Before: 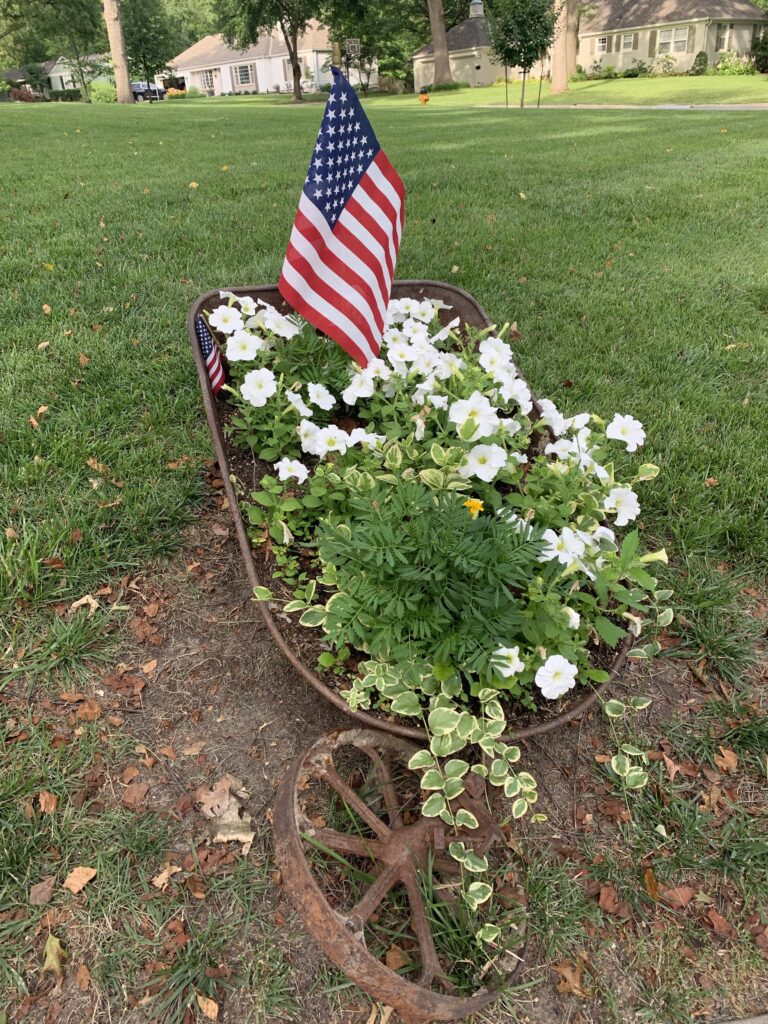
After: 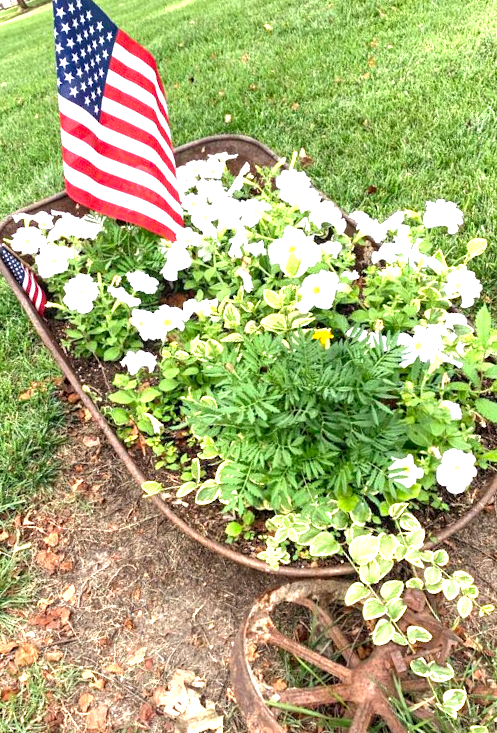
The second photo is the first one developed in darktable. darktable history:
crop and rotate: angle 19.04°, left 6.882%, right 3.692%, bottom 1.11%
tone equalizer: edges refinement/feathering 500, mask exposure compensation -1.57 EV, preserve details no
color correction: highlights b* 2.9
shadows and highlights: radius 125.37, shadows 30.49, highlights -30.76, highlights color adjustment 45.17%, low approximation 0.01, soften with gaussian
local contrast: highlights 86%, shadows 78%
exposure: black level correction 0, exposure 1.47 EV, compensate highlight preservation false
color zones: curves: ch0 [(0.25, 0.5) (0.463, 0.627) (0.484, 0.637) (0.75, 0.5)]
